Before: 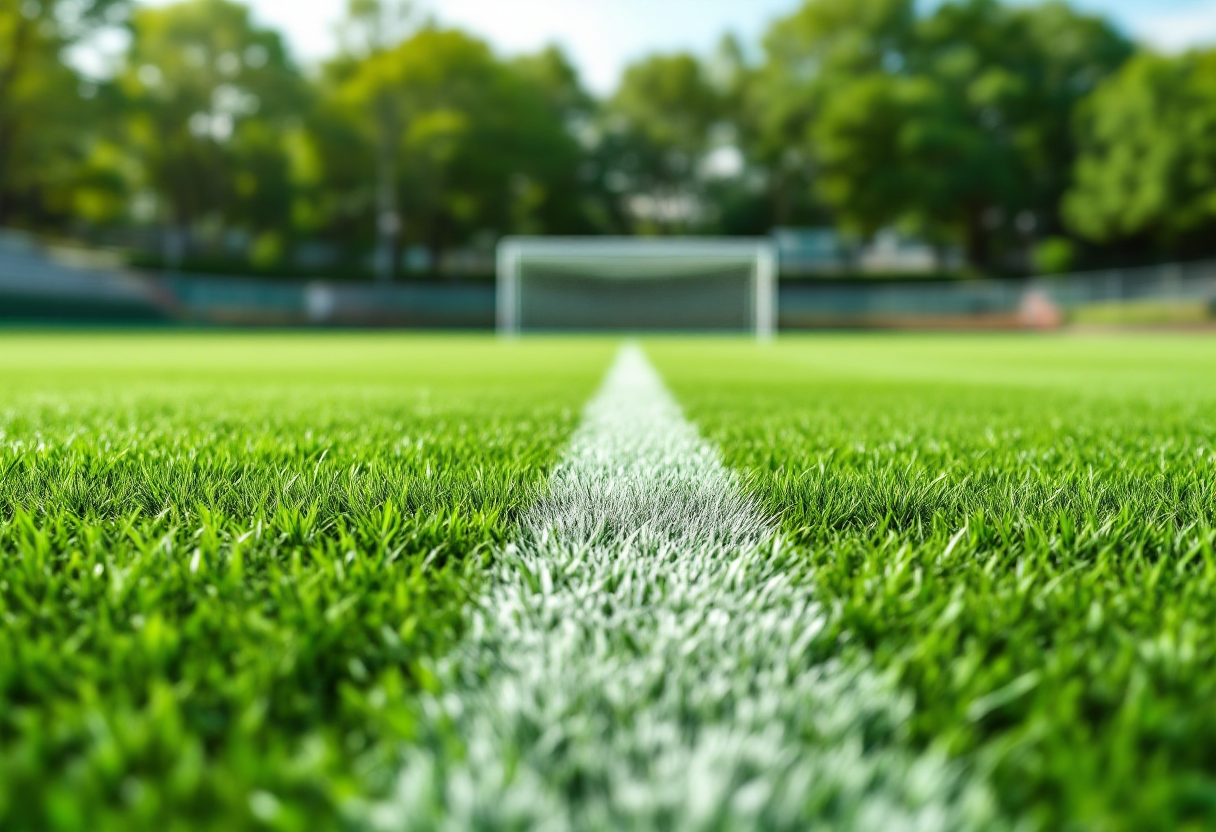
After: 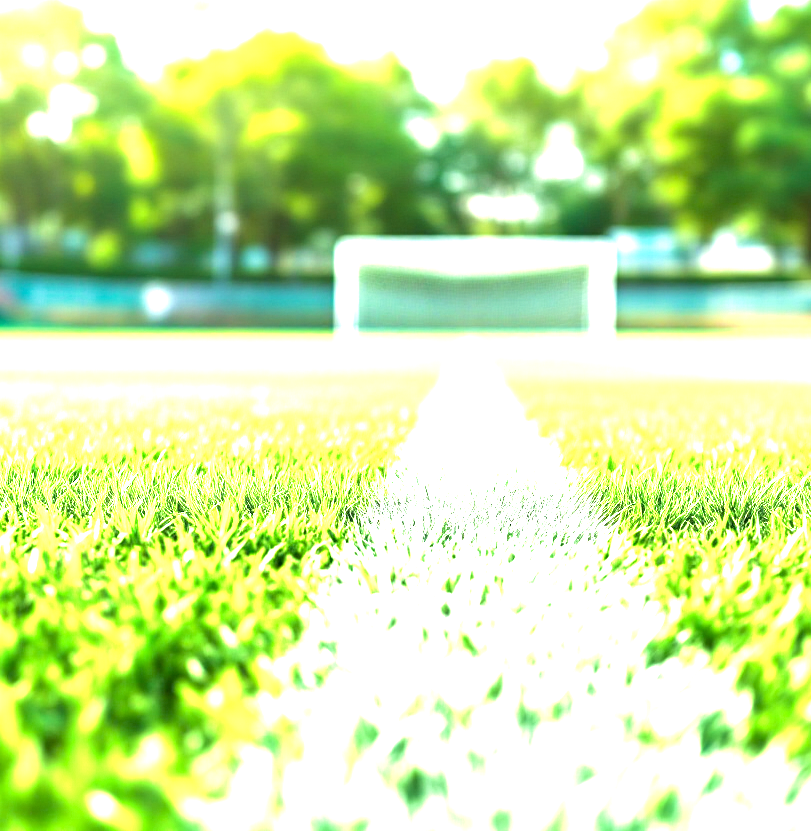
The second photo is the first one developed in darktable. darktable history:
crop and rotate: left 13.382%, right 19.891%
velvia: on, module defaults
exposure: black level correction 0.001, exposure 2.698 EV, compensate exposure bias true, compensate highlight preservation false
